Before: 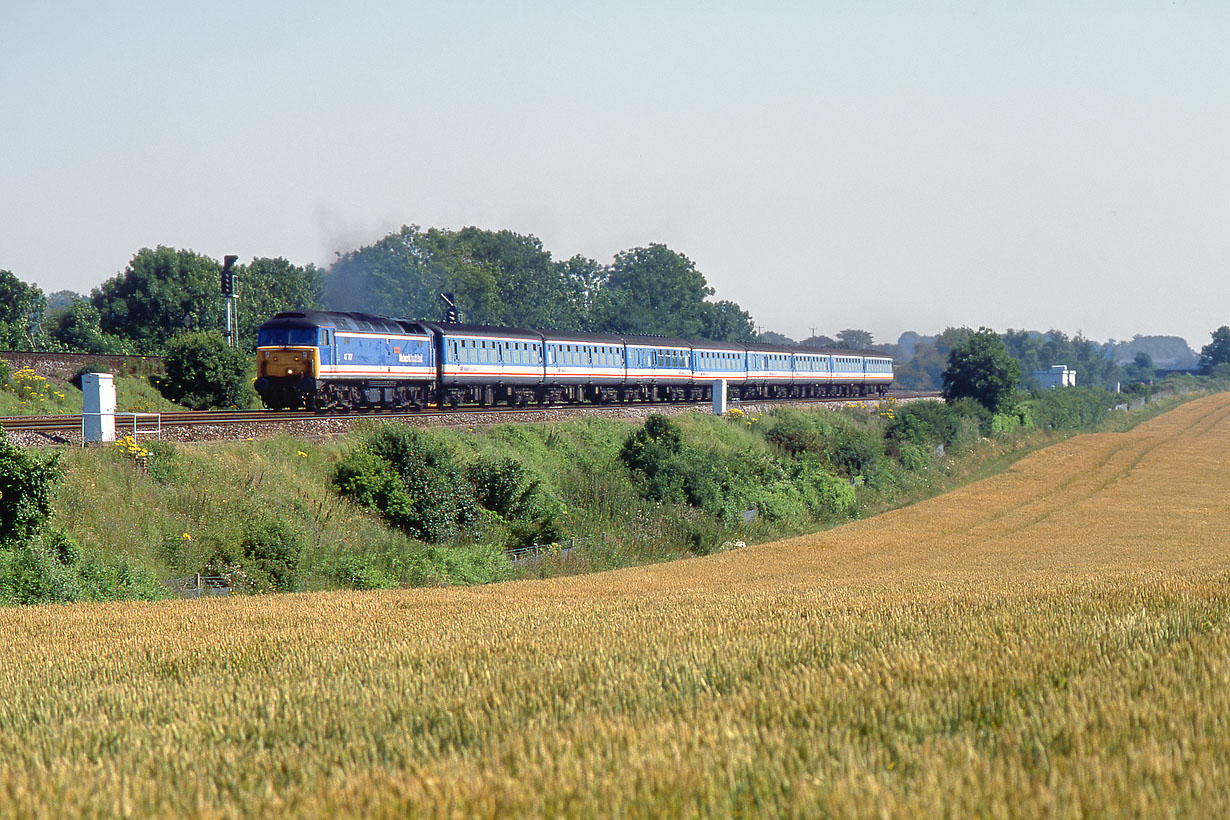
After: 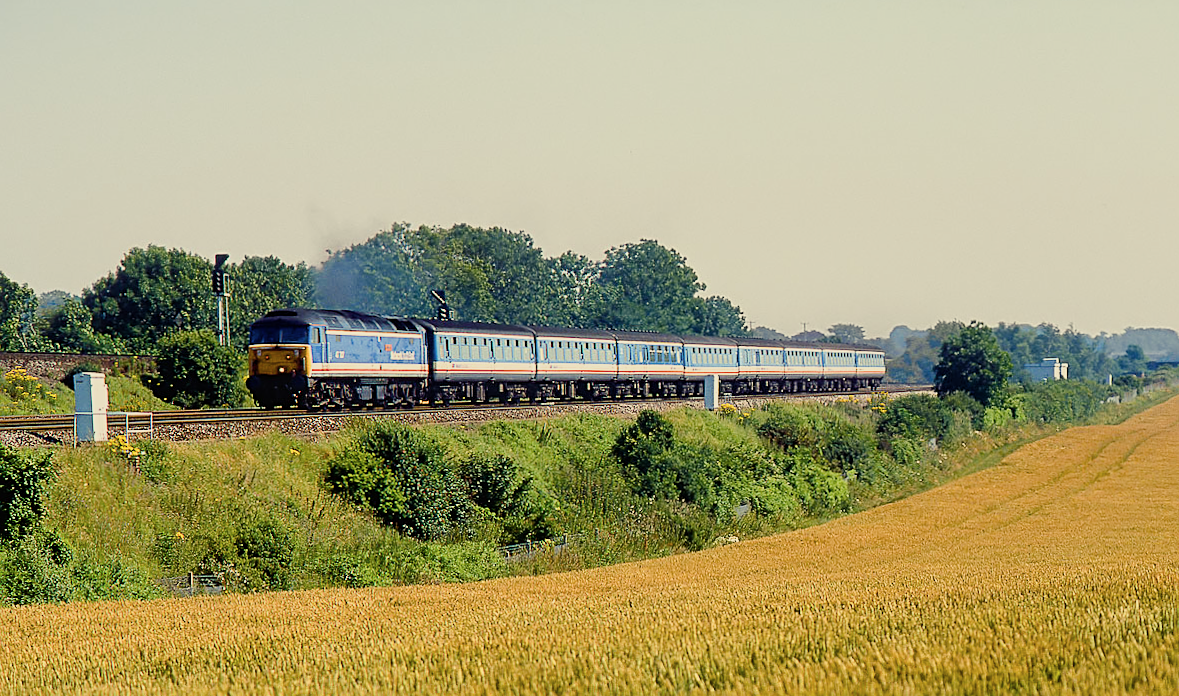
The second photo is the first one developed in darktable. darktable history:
color balance rgb: shadows lift › luminance -10.408%, shadows lift › chroma 0.964%, shadows lift › hue 111.63°, highlights gain › chroma 8.098%, highlights gain › hue 82.29°, perceptual saturation grading › global saturation 34.951%, perceptual saturation grading › highlights -29.846%, perceptual saturation grading › shadows 34.492%, global vibrance 20%
sharpen: on, module defaults
exposure: black level correction 0, compensate exposure bias true, compensate highlight preservation false
crop and rotate: angle 0.396°, left 0.218%, right 2.866%, bottom 14.131%
tone equalizer: -8 EV -0.402 EV, -7 EV -0.406 EV, -6 EV -0.338 EV, -5 EV -0.218 EV, -3 EV 0.255 EV, -2 EV 0.315 EV, -1 EV 0.412 EV, +0 EV 0.391 EV, edges refinement/feathering 500, mask exposure compensation -1.57 EV, preserve details no
color correction: highlights b* -0.033, saturation 0.987
contrast brightness saturation: saturation -0.07
filmic rgb: black relative exposure -16 EV, white relative exposure 4.94 EV, hardness 6.19
